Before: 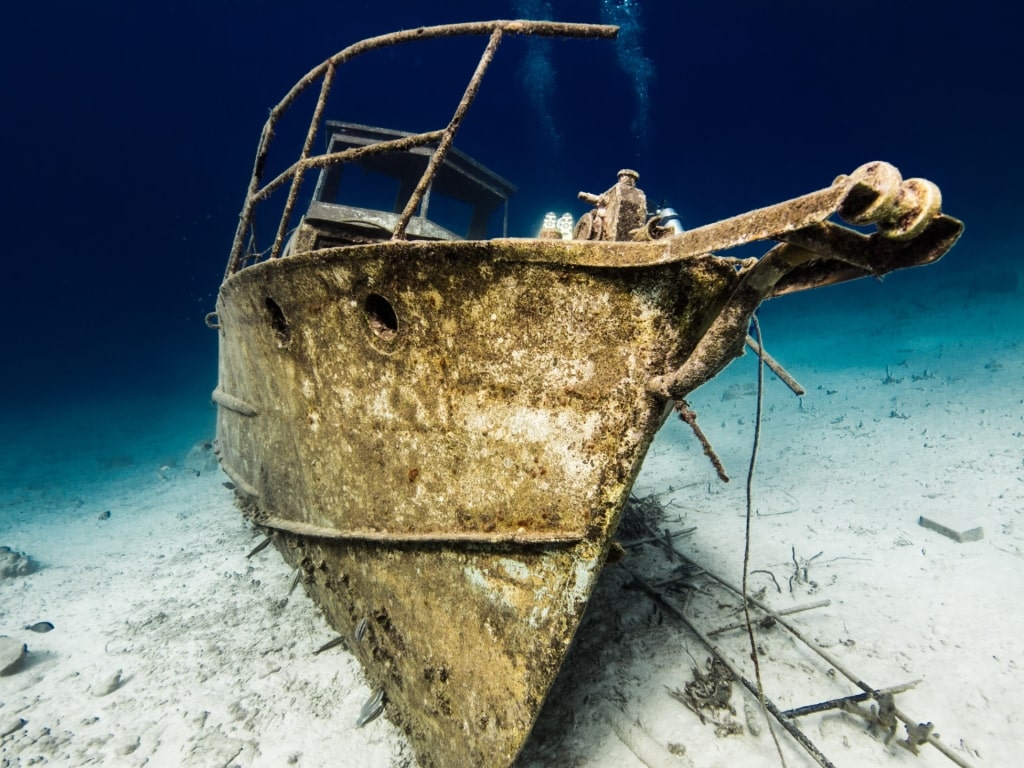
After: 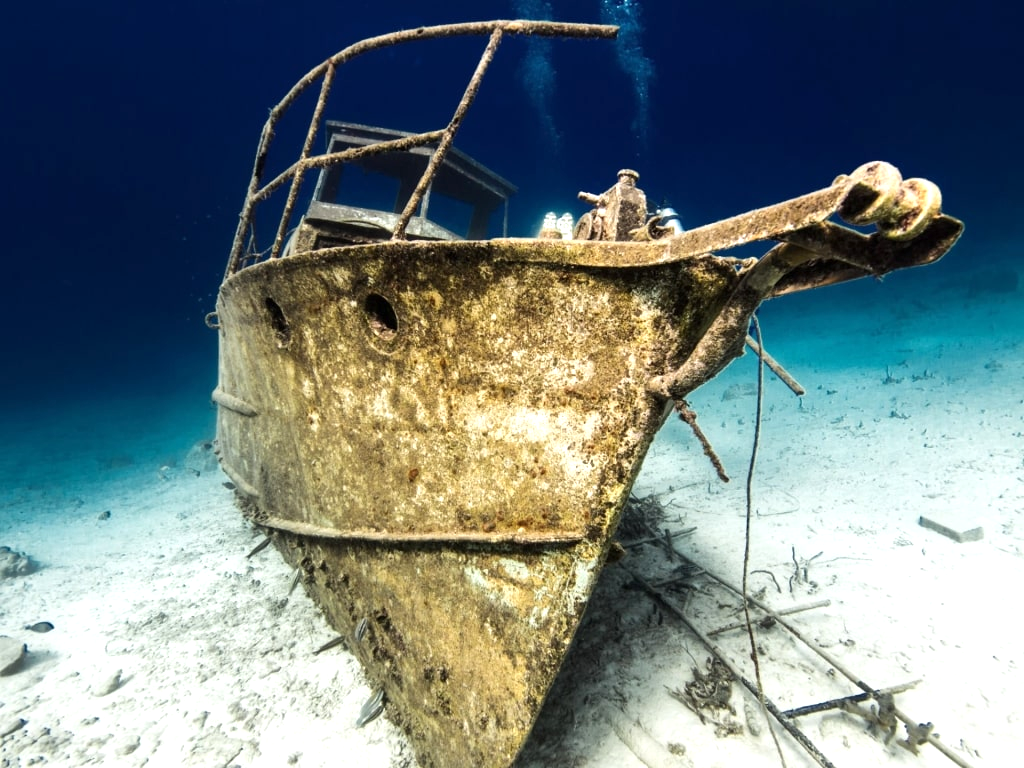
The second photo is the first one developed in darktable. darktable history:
exposure: exposure 0.47 EV, compensate exposure bias true, compensate highlight preservation false
